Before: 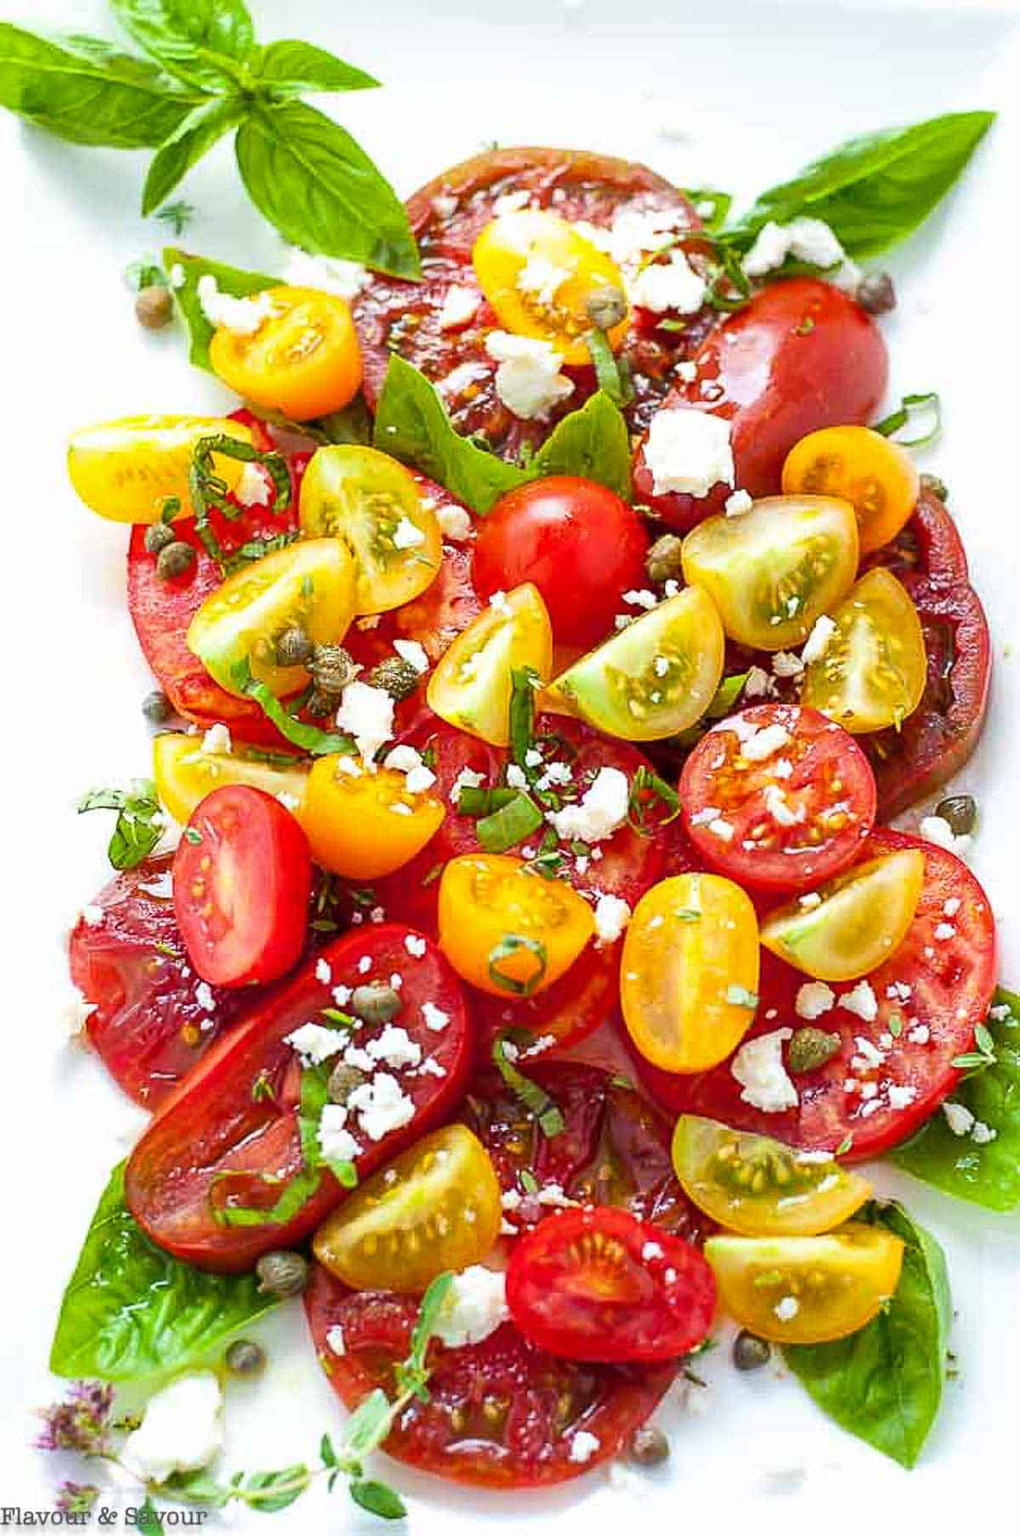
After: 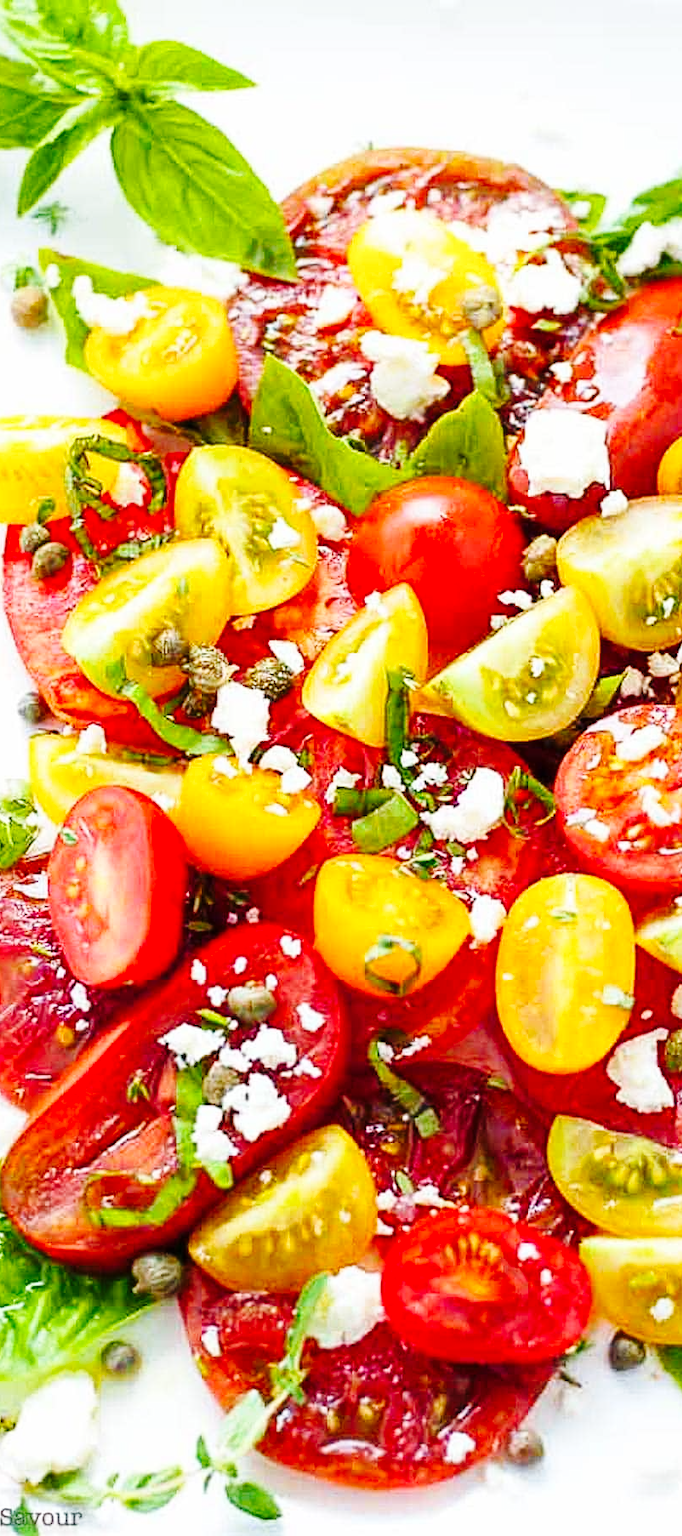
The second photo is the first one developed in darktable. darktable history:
crop and rotate: left 12.274%, right 20.797%
base curve: curves: ch0 [(0, 0) (0.036, 0.025) (0.121, 0.166) (0.206, 0.329) (0.605, 0.79) (1, 1)], preserve colors none
